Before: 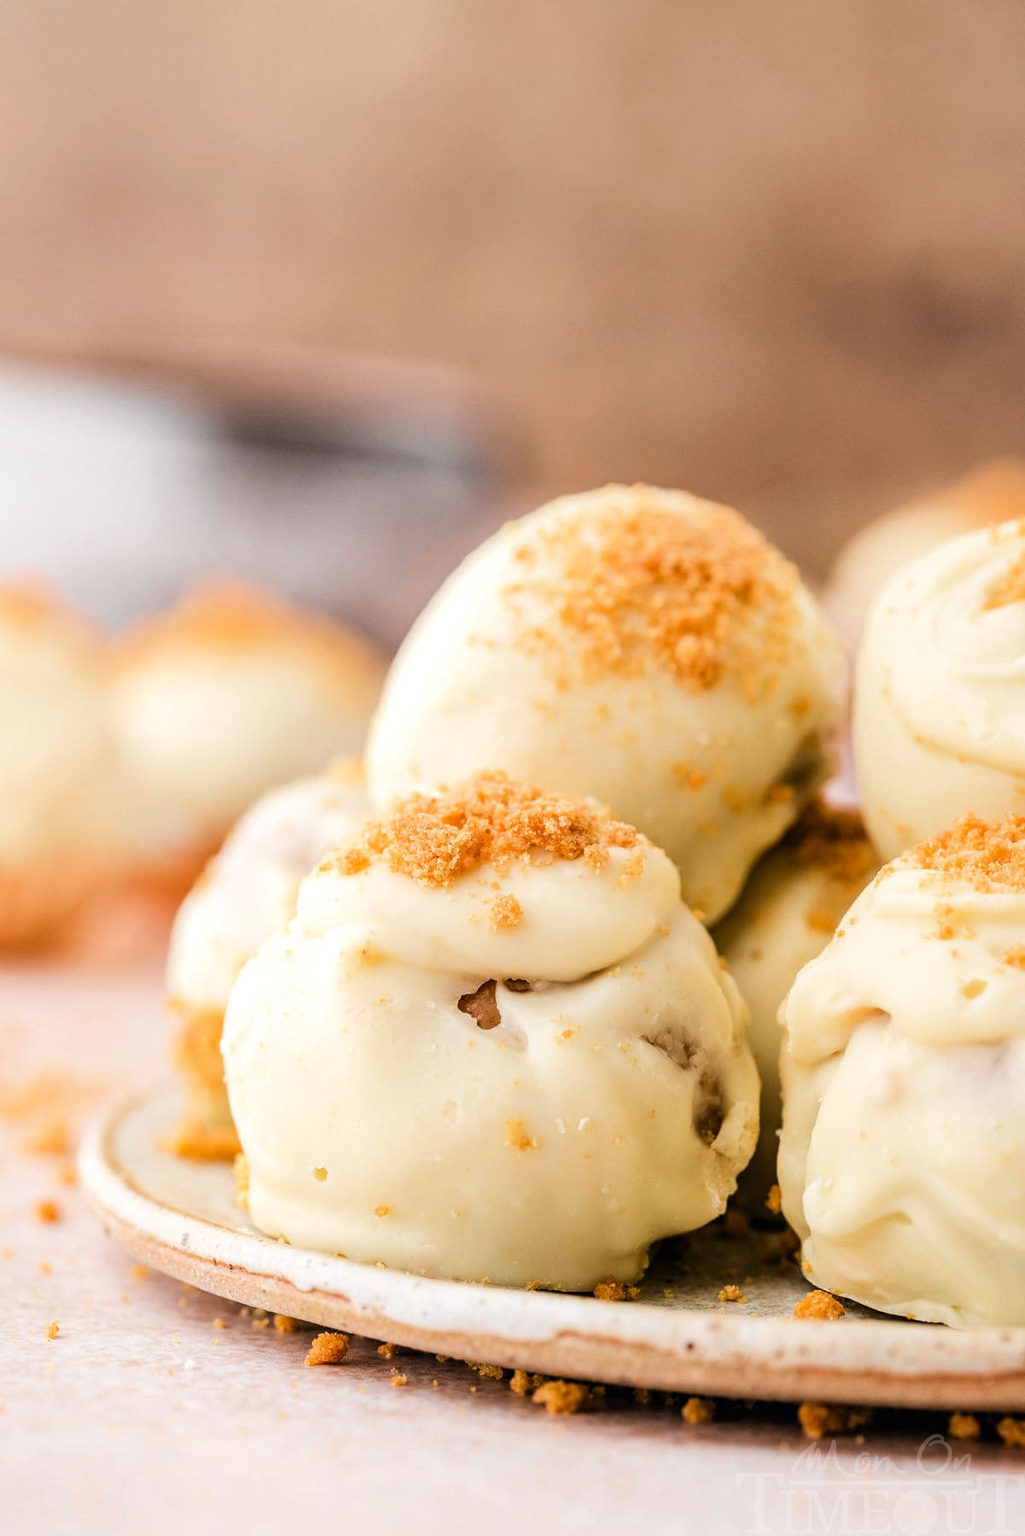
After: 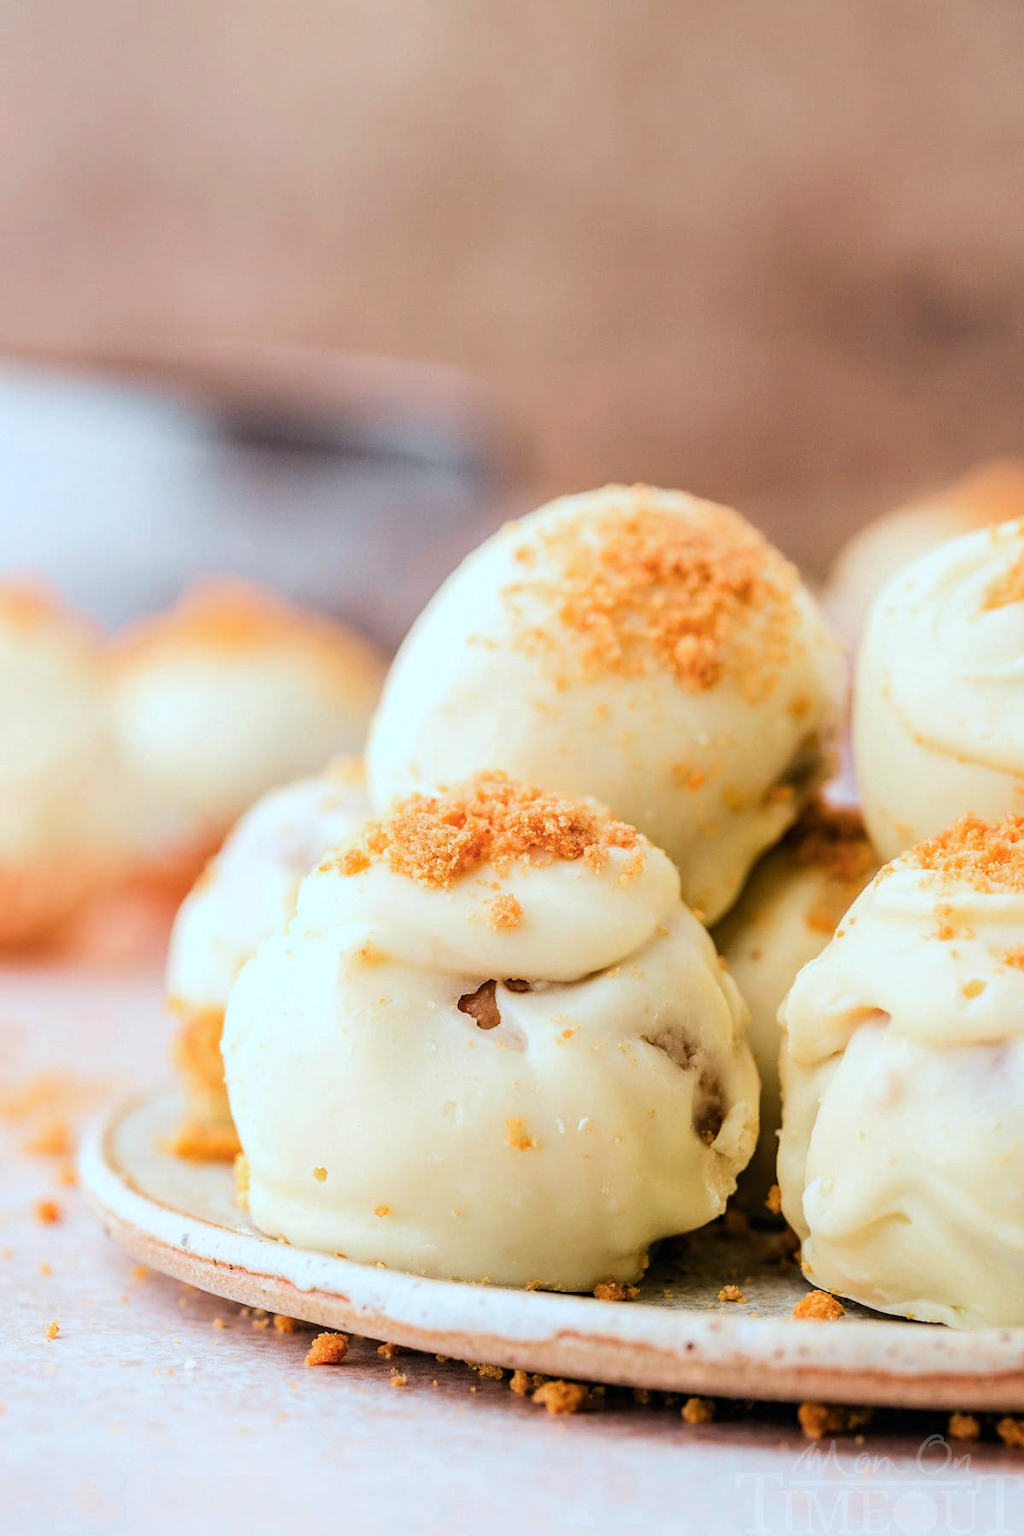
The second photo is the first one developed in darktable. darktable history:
color calibration: output R [0.972, 0.068, -0.094, 0], output G [-0.178, 1.216, -0.086, 0], output B [0.095, -0.136, 0.98, 0], x 0.37, y 0.382, temperature 4302.07 K
